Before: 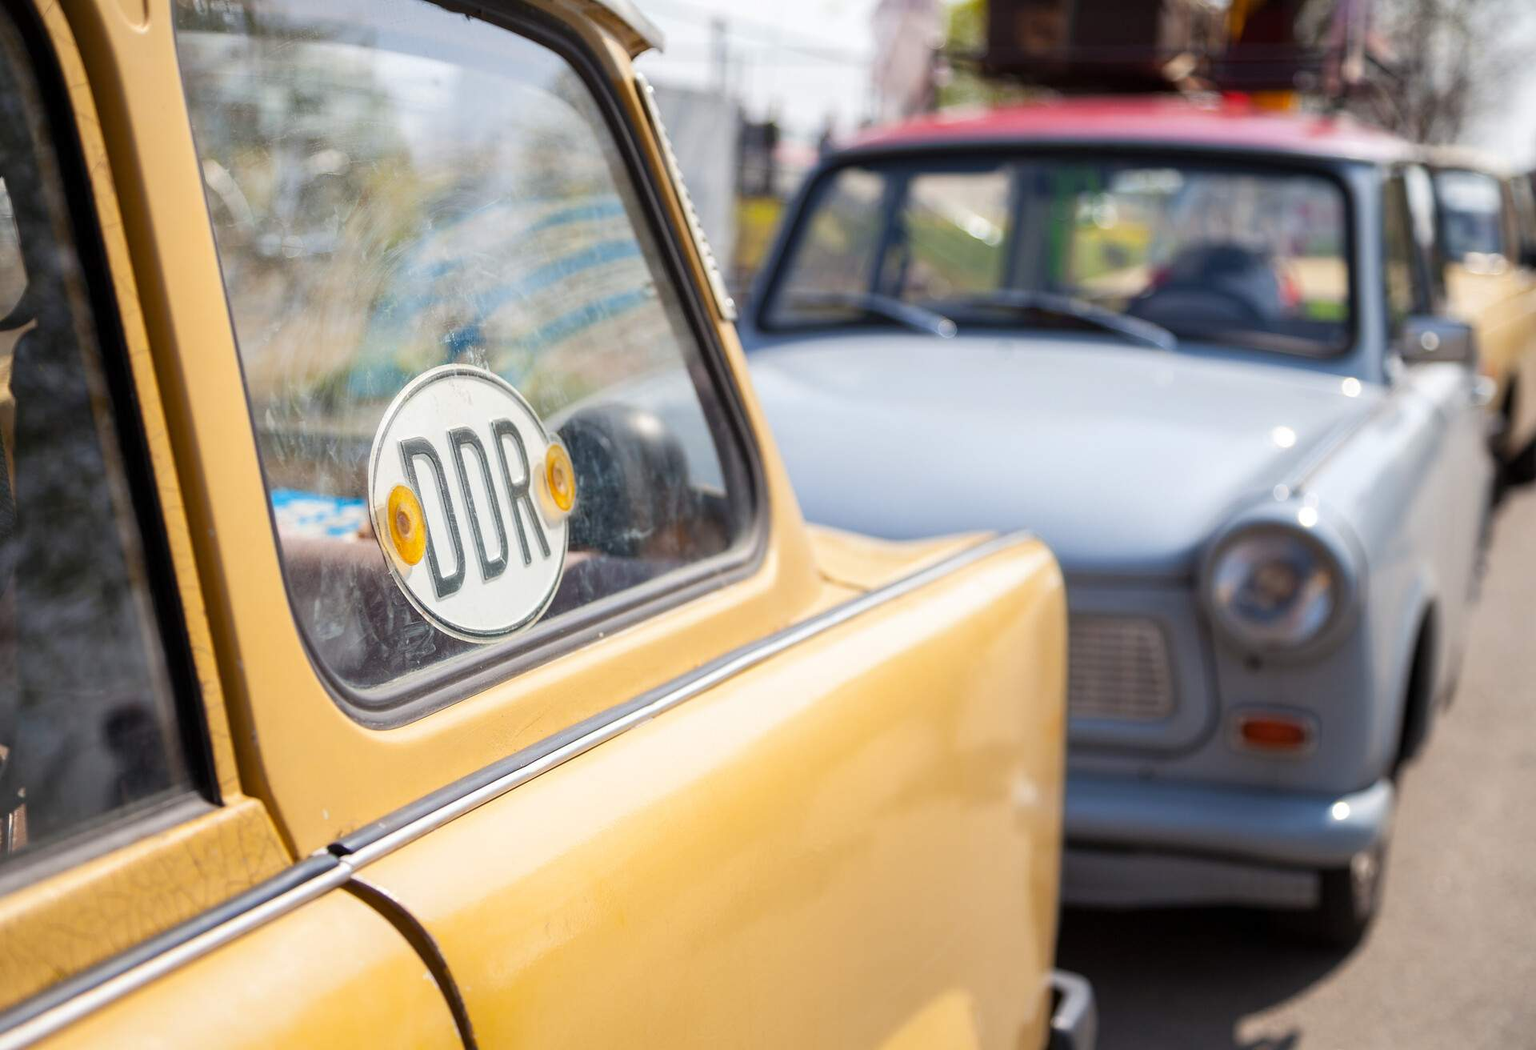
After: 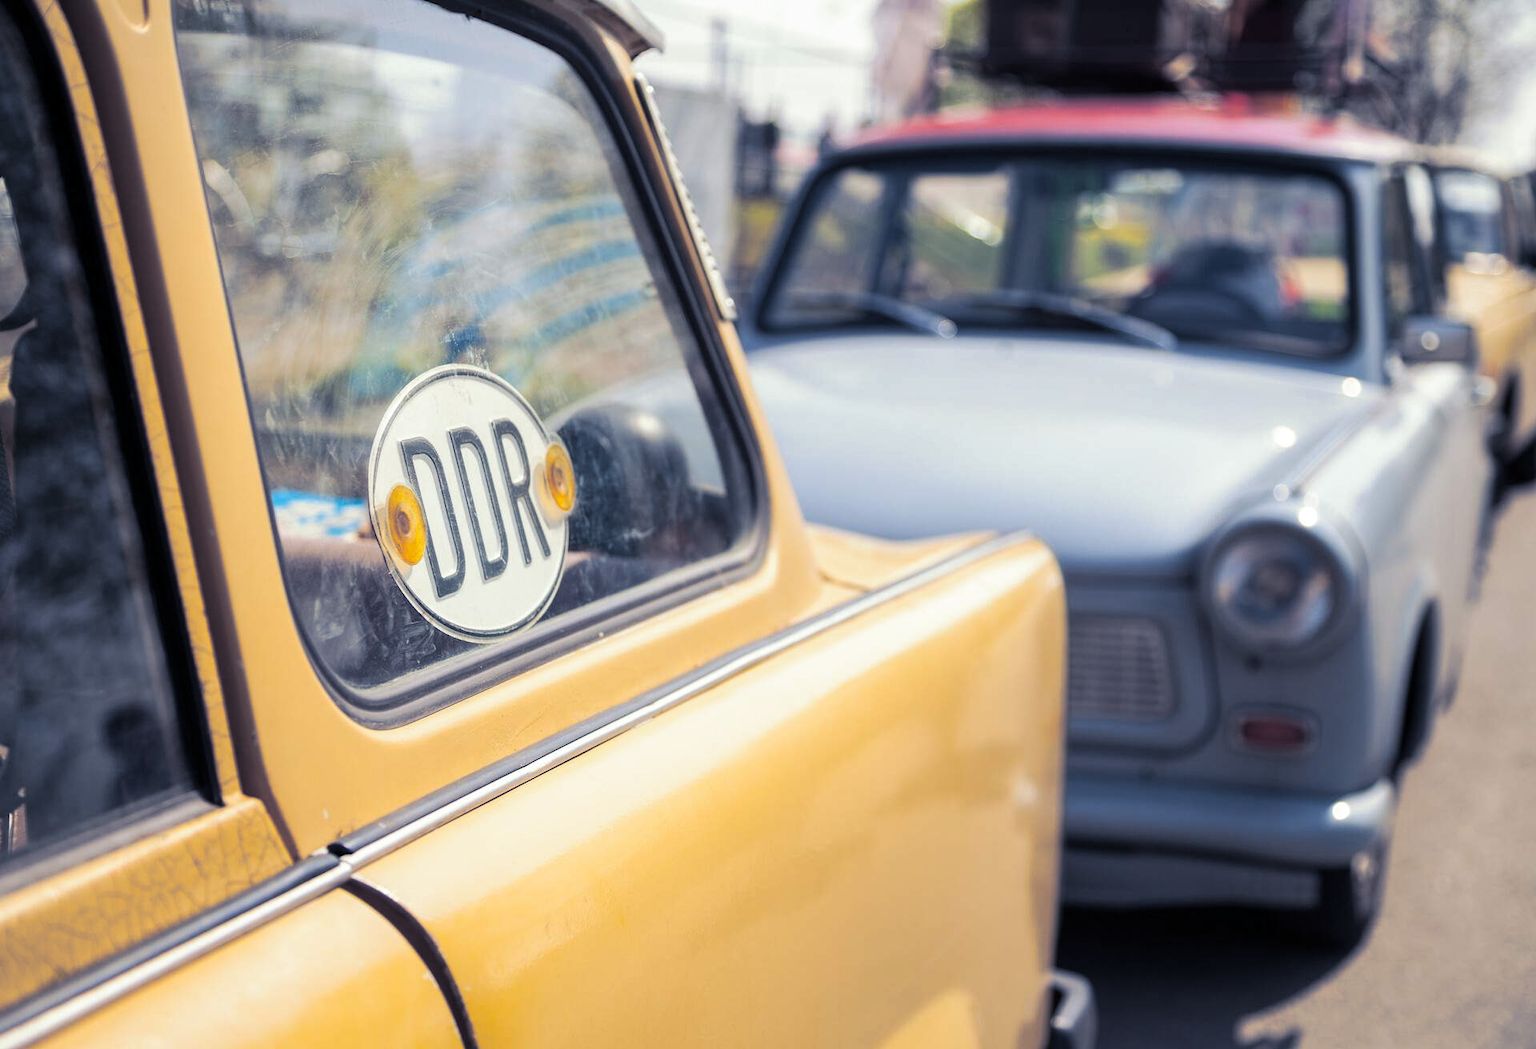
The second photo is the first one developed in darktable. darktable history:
split-toning: shadows › hue 230.4°
color balance: mode lift, gamma, gain (sRGB)
